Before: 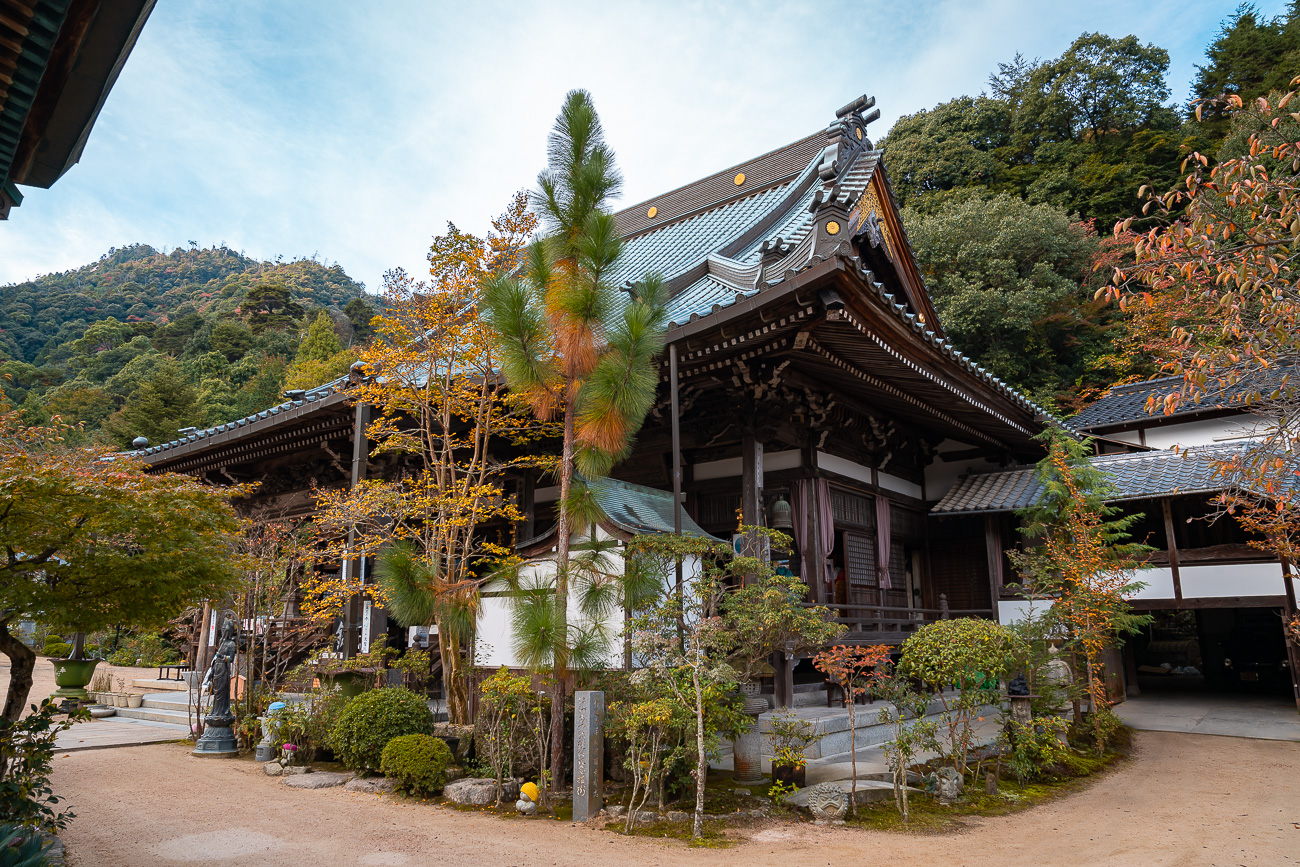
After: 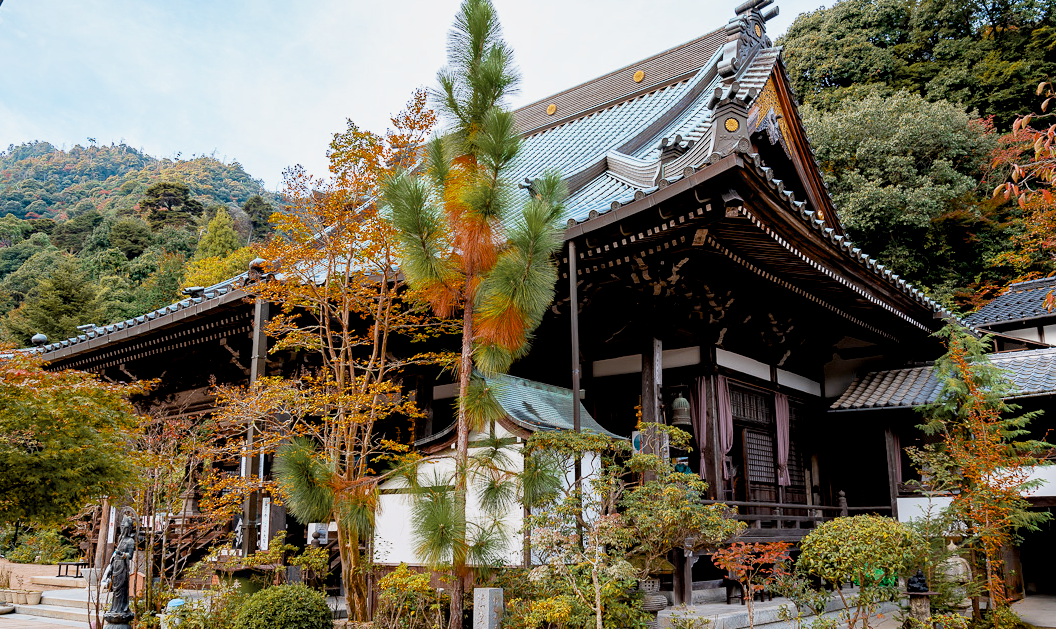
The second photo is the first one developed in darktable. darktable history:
crop: left 7.818%, top 11.935%, right 10.013%, bottom 15.415%
color zones: curves: ch0 [(0.11, 0.396) (0.195, 0.36) (0.25, 0.5) (0.303, 0.412) (0.357, 0.544) (0.75, 0.5) (0.967, 0.328)]; ch1 [(0, 0.468) (0.112, 0.512) (0.202, 0.6) (0.25, 0.5) (0.307, 0.352) (0.357, 0.544) (0.75, 0.5) (0.963, 0.524)]
exposure: black level correction 0.008, exposure 0.979 EV, compensate exposure bias true, compensate highlight preservation false
filmic rgb: black relative exposure -7.65 EV, white relative exposure 4.56 EV, hardness 3.61
local contrast: highlights 101%, shadows 100%, detail 120%, midtone range 0.2
